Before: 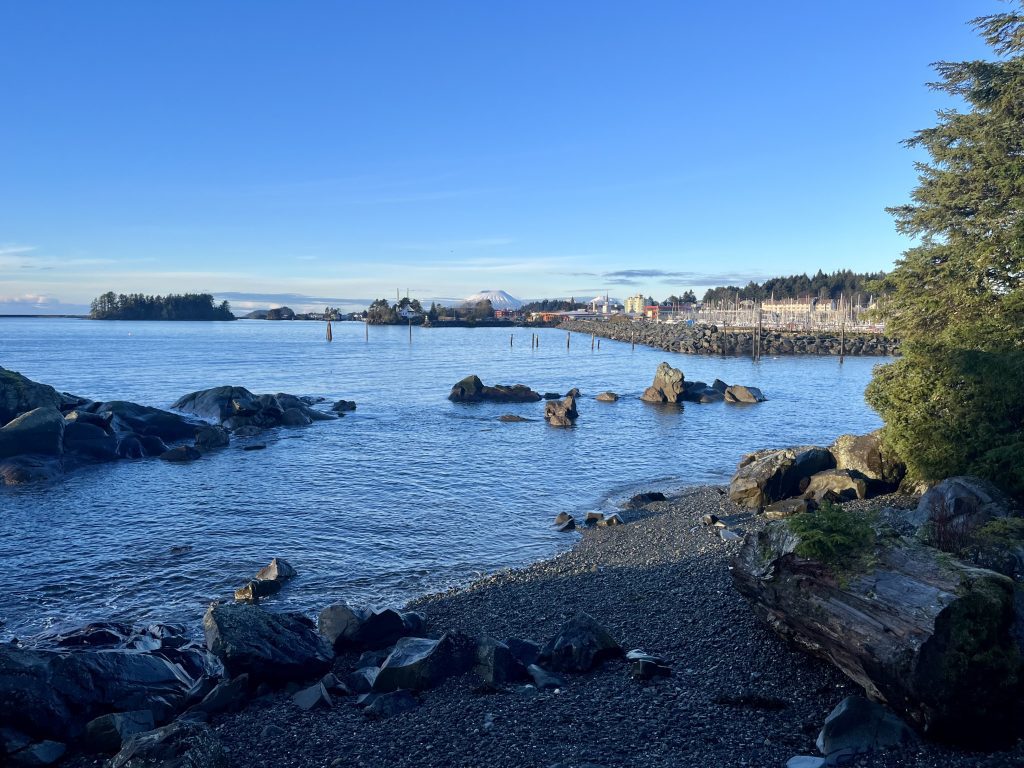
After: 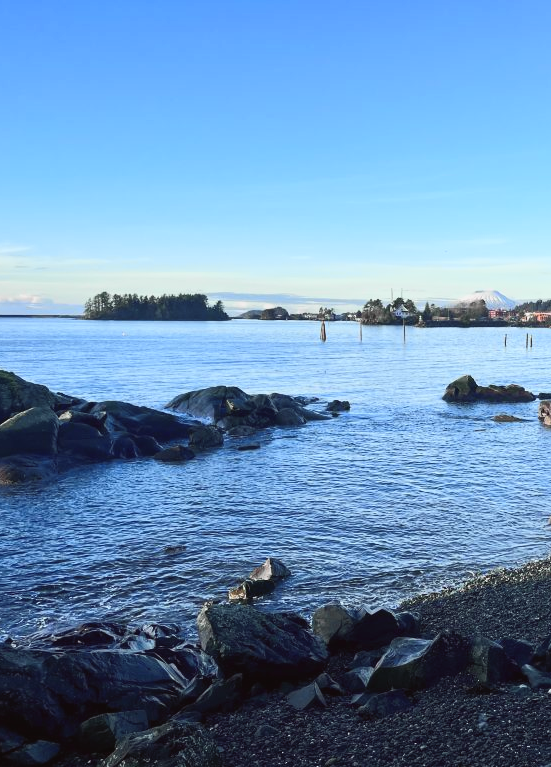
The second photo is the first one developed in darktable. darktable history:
tone curve: curves: ch0 [(0, 0.026) (0.172, 0.194) (0.398, 0.437) (0.469, 0.544) (0.612, 0.741) (0.845, 0.926) (1, 0.968)]; ch1 [(0, 0) (0.437, 0.453) (0.472, 0.467) (0.502, 0.502) (0.531, 0.537) (0.574, 0.583) (0.617, 0.64) (0.699, 0.749) (0.859, 0.919) (1, 1)]; ch2 [(0, 0) (0.33, 0.301) (0.421, 0.443) (0.476, 0.502) (0.511, 0.504) (0.553, 0.55) (0.595, 0.586) (0.664, 0.664) (1, 1)], color space Lab, independent channels, preserve colors none
bloom: size 9%, threshold 100%, strength 7%
rotate and perspective: crop left 0, crop top 0
contrast brightness saturation: saturation -0.05
crop: left 0.587%, right 45.588%, bottom 0.086%
